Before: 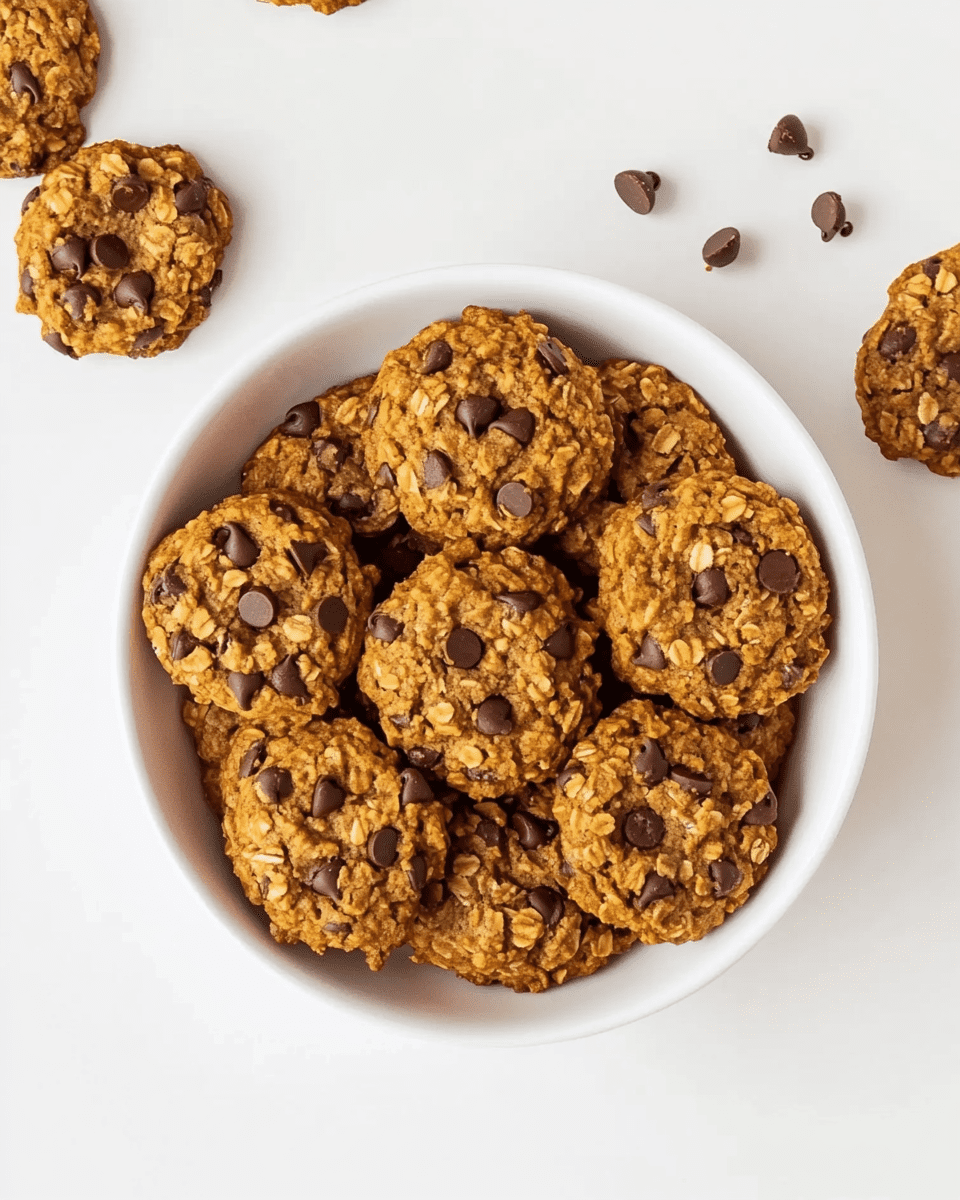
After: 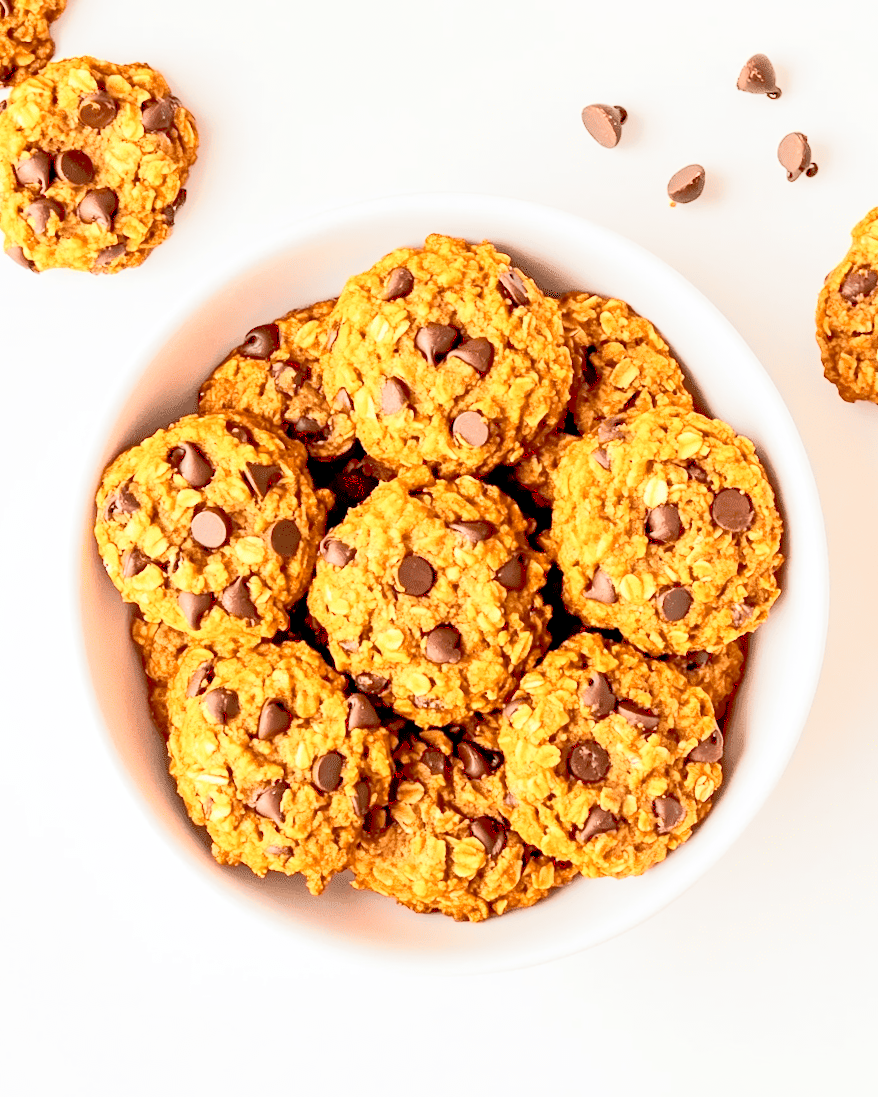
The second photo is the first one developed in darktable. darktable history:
crop and rotate: angle -1.96°, left 3.097%, top 4.154%, right 1.586%, bottom 0.529%
tone curve: curves: ch0 [(0, 0.148) (0.191, 0.225) (0.712, 0.695) (0.864, 0.797) (1, 0.839)]
white balance: emerald 1
exposure: black level correction 0.005, exposure 2.084 EV, compensate highlight preservation false
